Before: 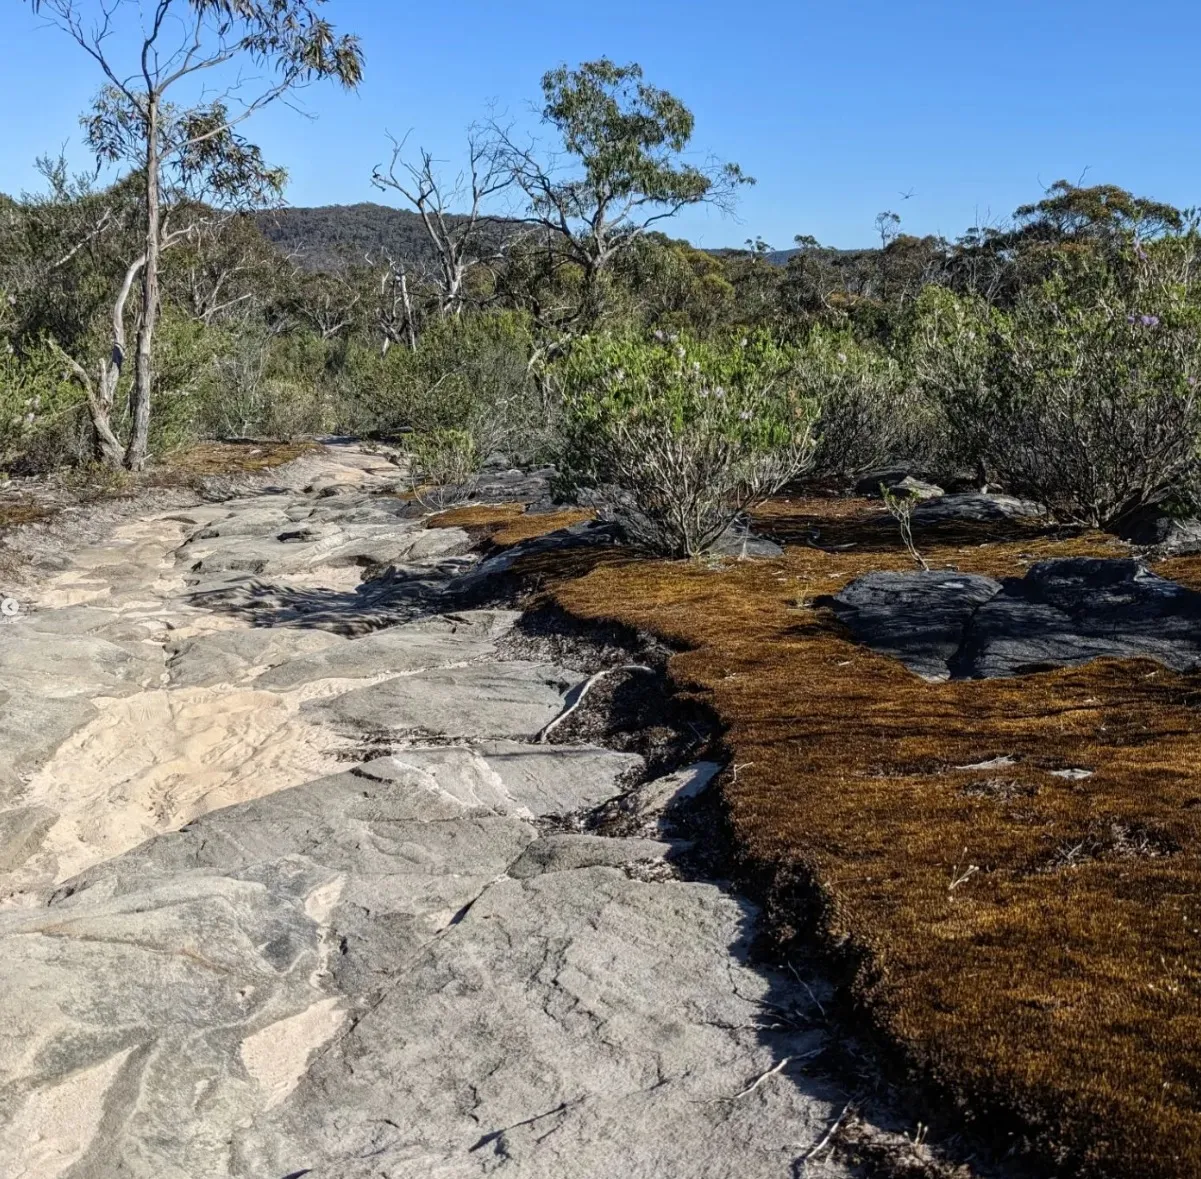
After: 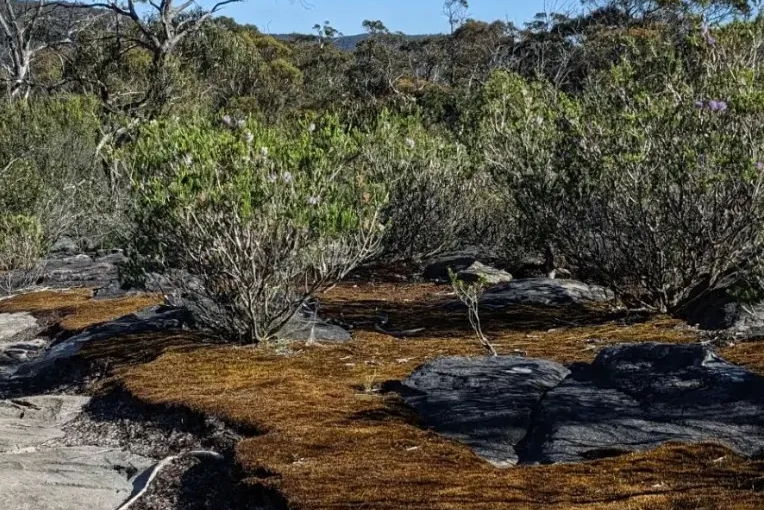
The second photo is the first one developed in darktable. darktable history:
crop: left 36.005%, top 18.293%, right 0.31%, bottom 38.444%
tone equalizer: on, module defaults
